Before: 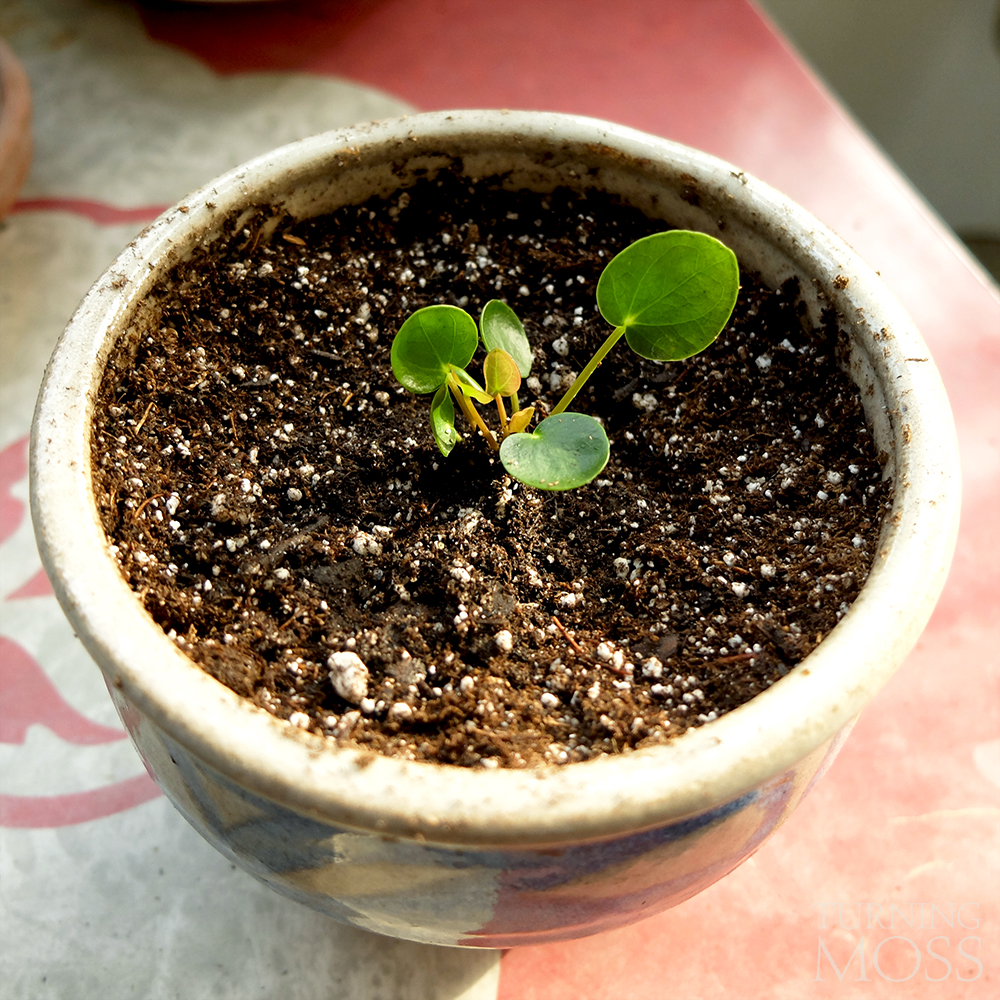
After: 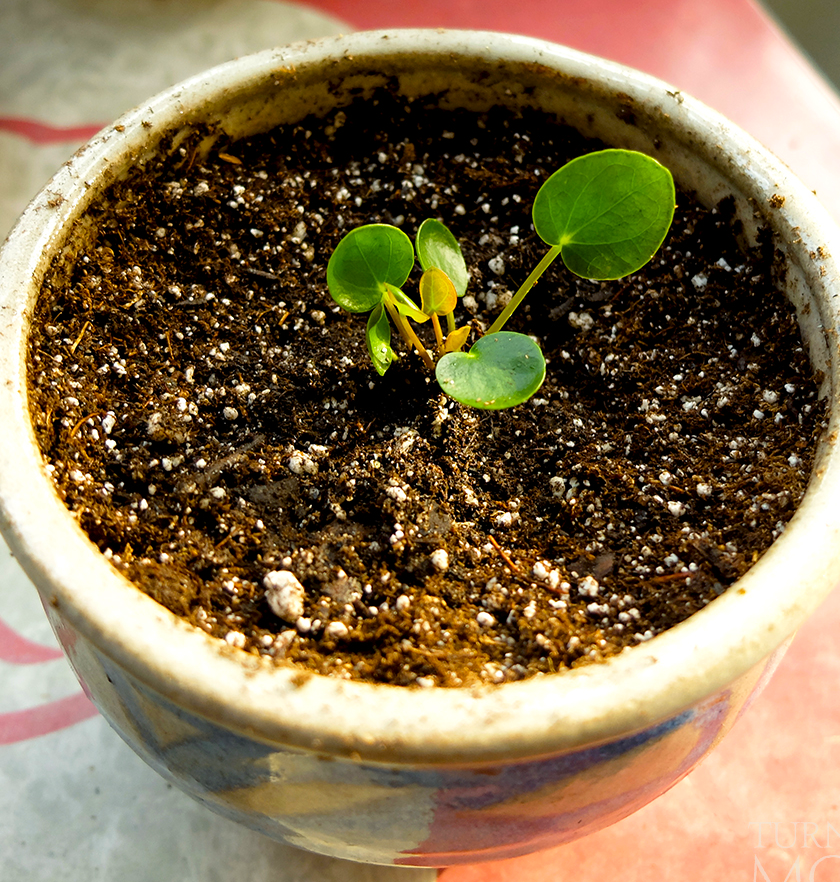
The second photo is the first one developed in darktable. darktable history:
color balance rgb: perceptual saturation grading › global saturation 30%, global vibrance 20%
crop: left 6.446%, top 8.188%, right 9.538%, bottom 3.548%
